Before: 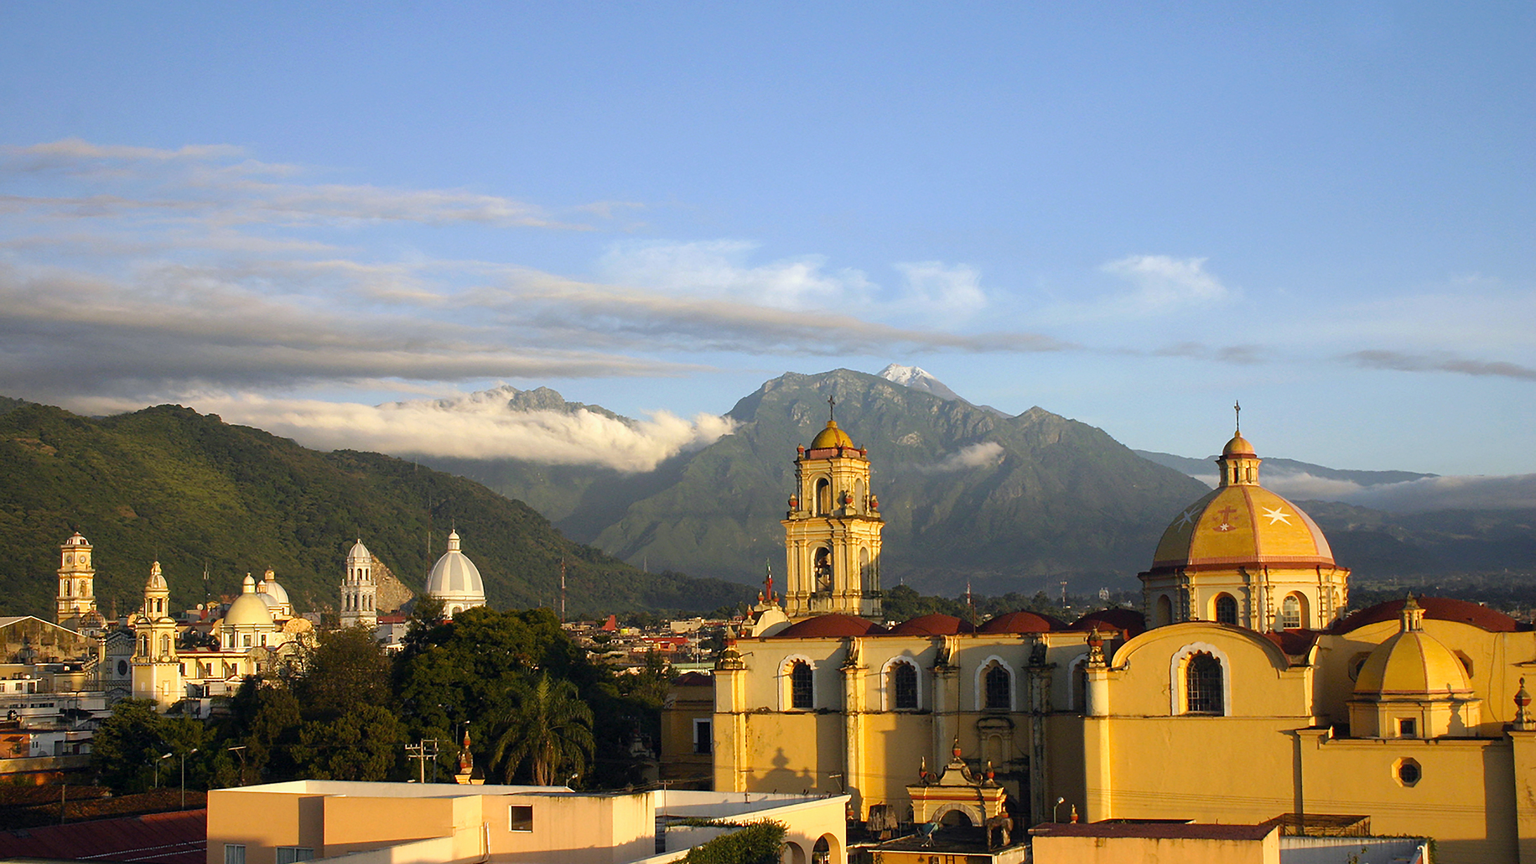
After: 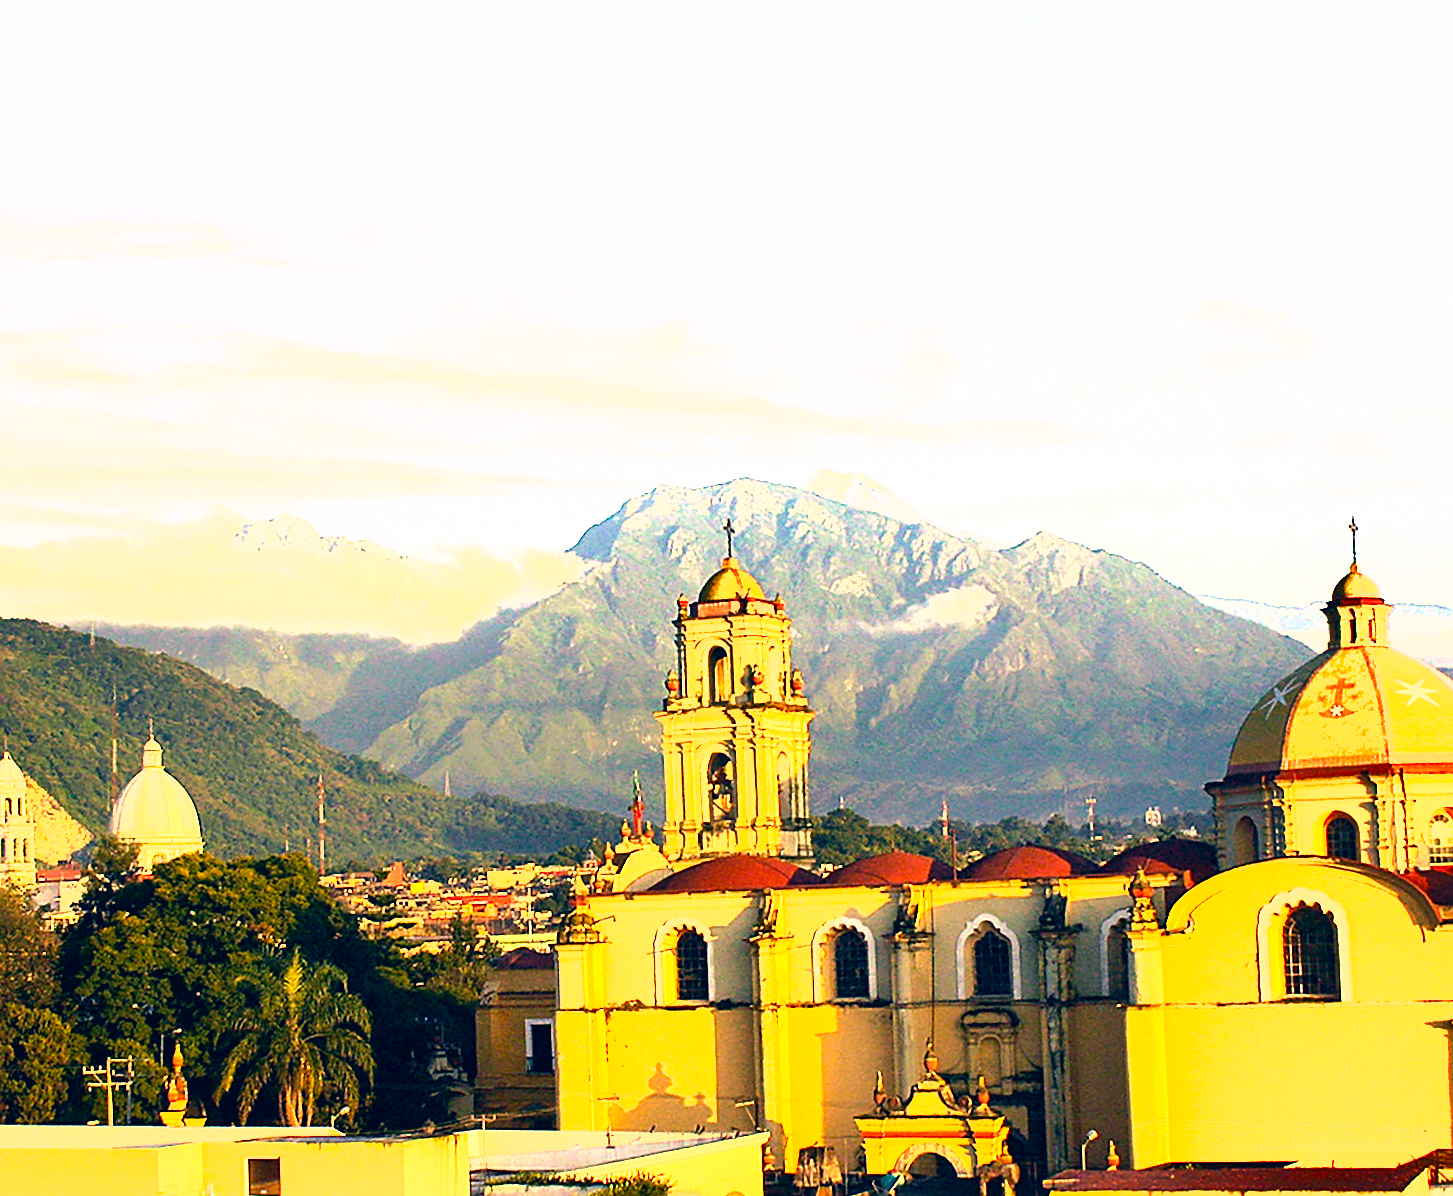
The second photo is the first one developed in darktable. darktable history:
exposure: black level correction 0.001, exposure 1.398 EV, compensate exposure bias true, compensate highlight preservation false
crop and rotate: left 22.918%, top 5.629%, right 14.711%, bottom 2.247%
sharpen: on, module defaults
tone equalizer: -8 EV -0.417 EV, -7 EV -0.389 EV, -6 EV -0.333 EV, -5 EV -0.222 EV, -3 EV 0.222 EV, -2 EV 0.333 EV, -1 EV 0.389 EV, +0 EV 0.417 EV, edges refinement/feathering 500, mask exposure compensation -1.57 EV, preserve details no
shadows and highlights: low approximation 0.01, soften with gaussian
color correction: highlights a* 10.32, highlights b* 14.66, shadows a* -9.59, shadows b* -15.02
velvia: on, module defaults
rotate and perspective: rotation -1°, crop left 0.011, crop right 0.989, crop top 0.025, crop bottom 0.975
